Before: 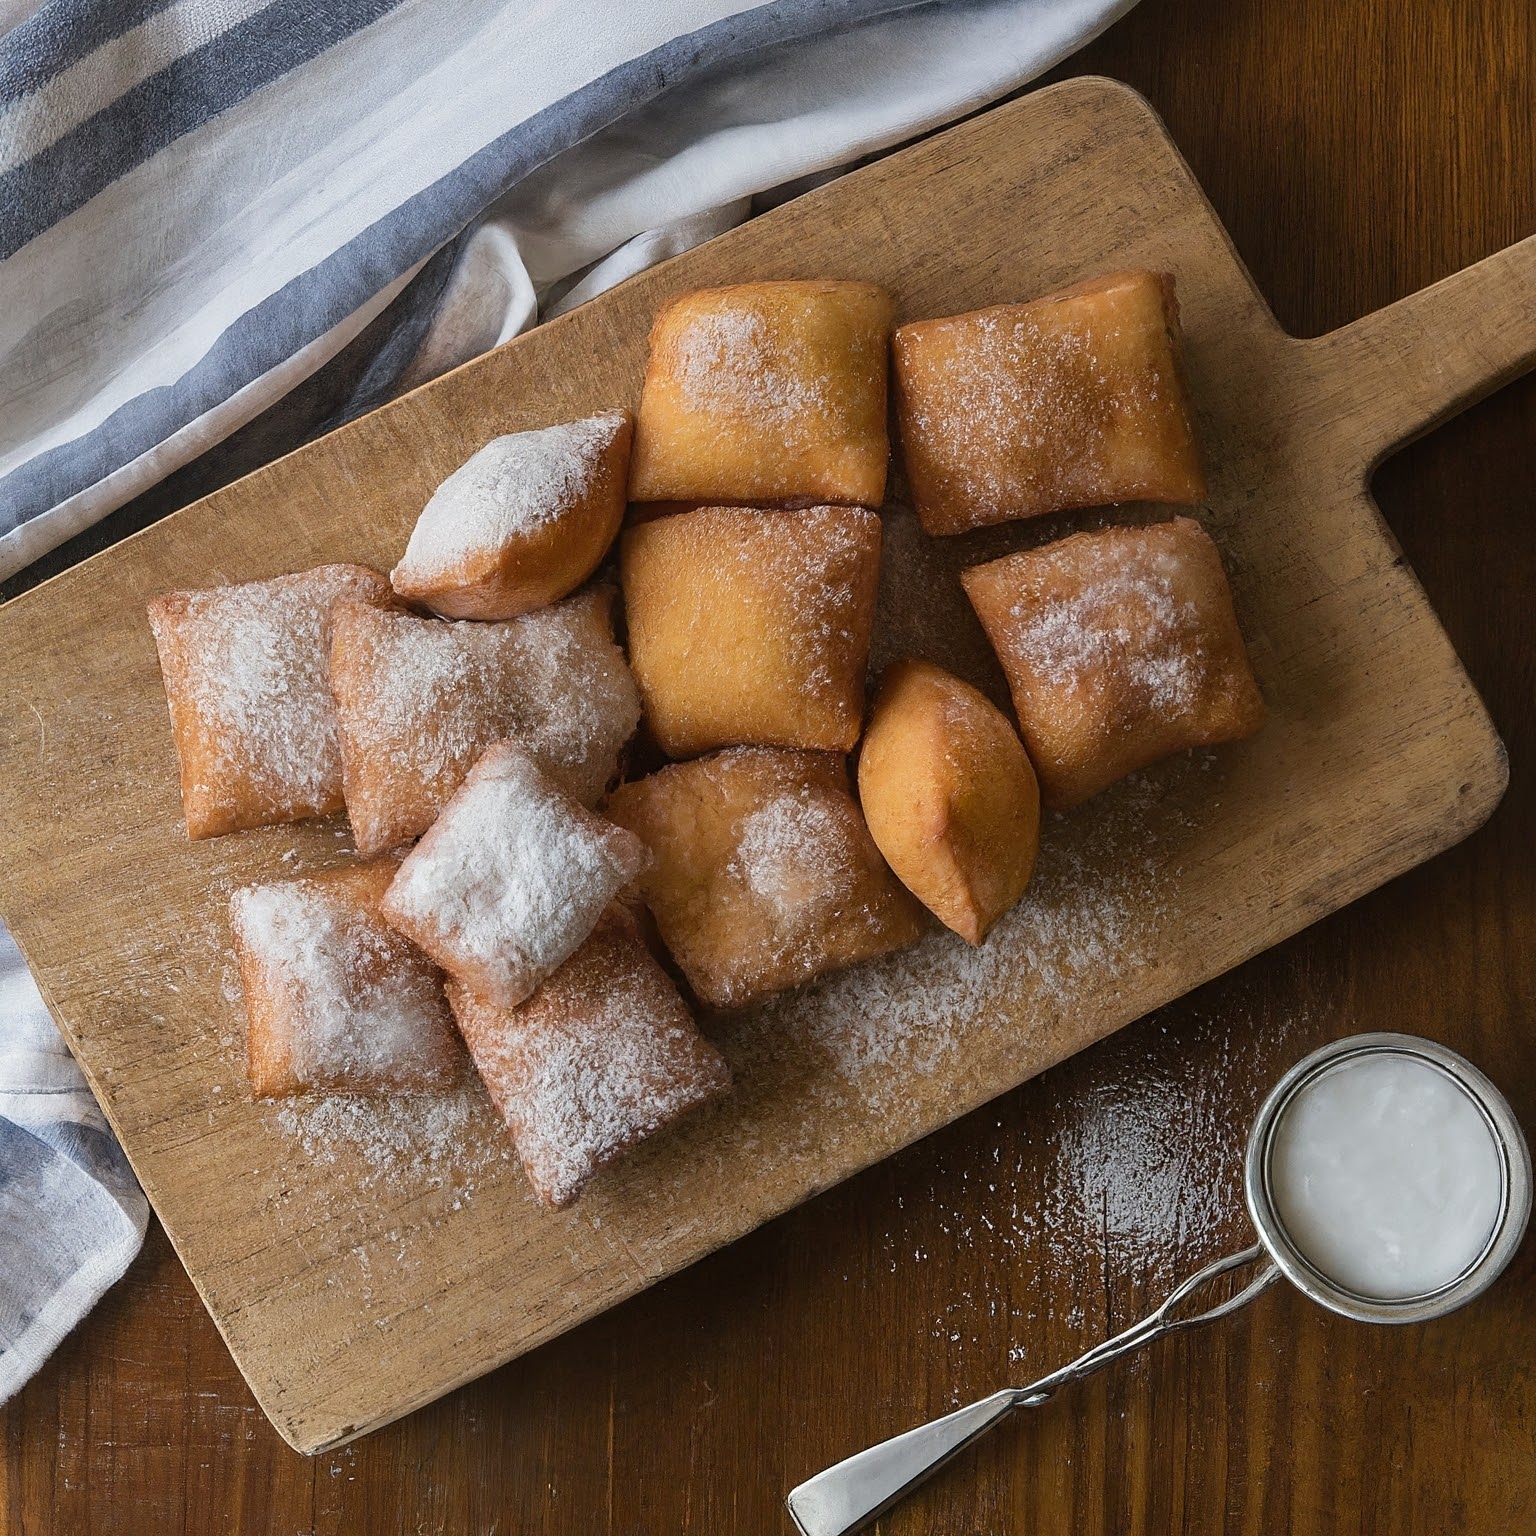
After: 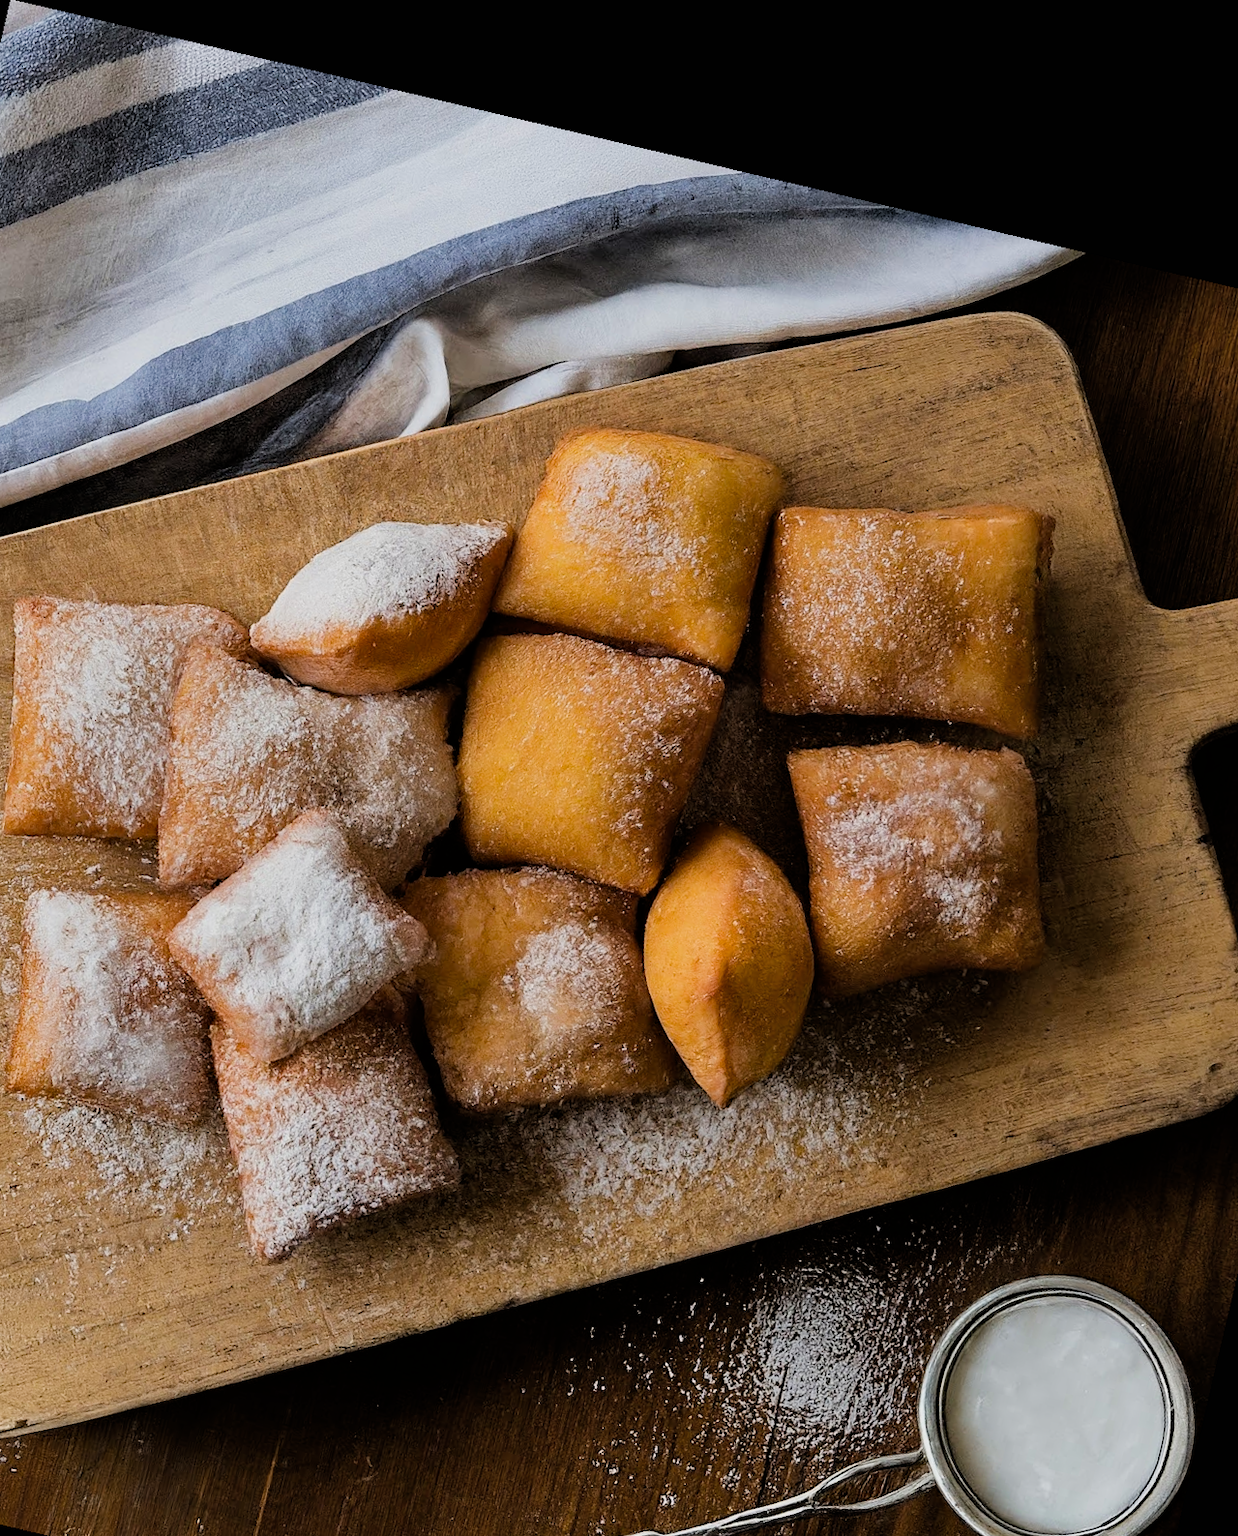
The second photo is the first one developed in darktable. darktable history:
filmic rgb: black relative exposure -5 EV, hardness 2.88, contrast 1.2
exposure: exposure 0.2 EV, compensate highlight preservation false
crop: left 18.479%, right 12.2%, bottom 13.971%
haze removal: compatibility mode true, adaptive false
shadows and highlights: shadows 24.5, highlights -78.15, soften with gaussian
color balance: output saturation 110%
rotate and perspective: rotation 13.27°, automatic cropping off
